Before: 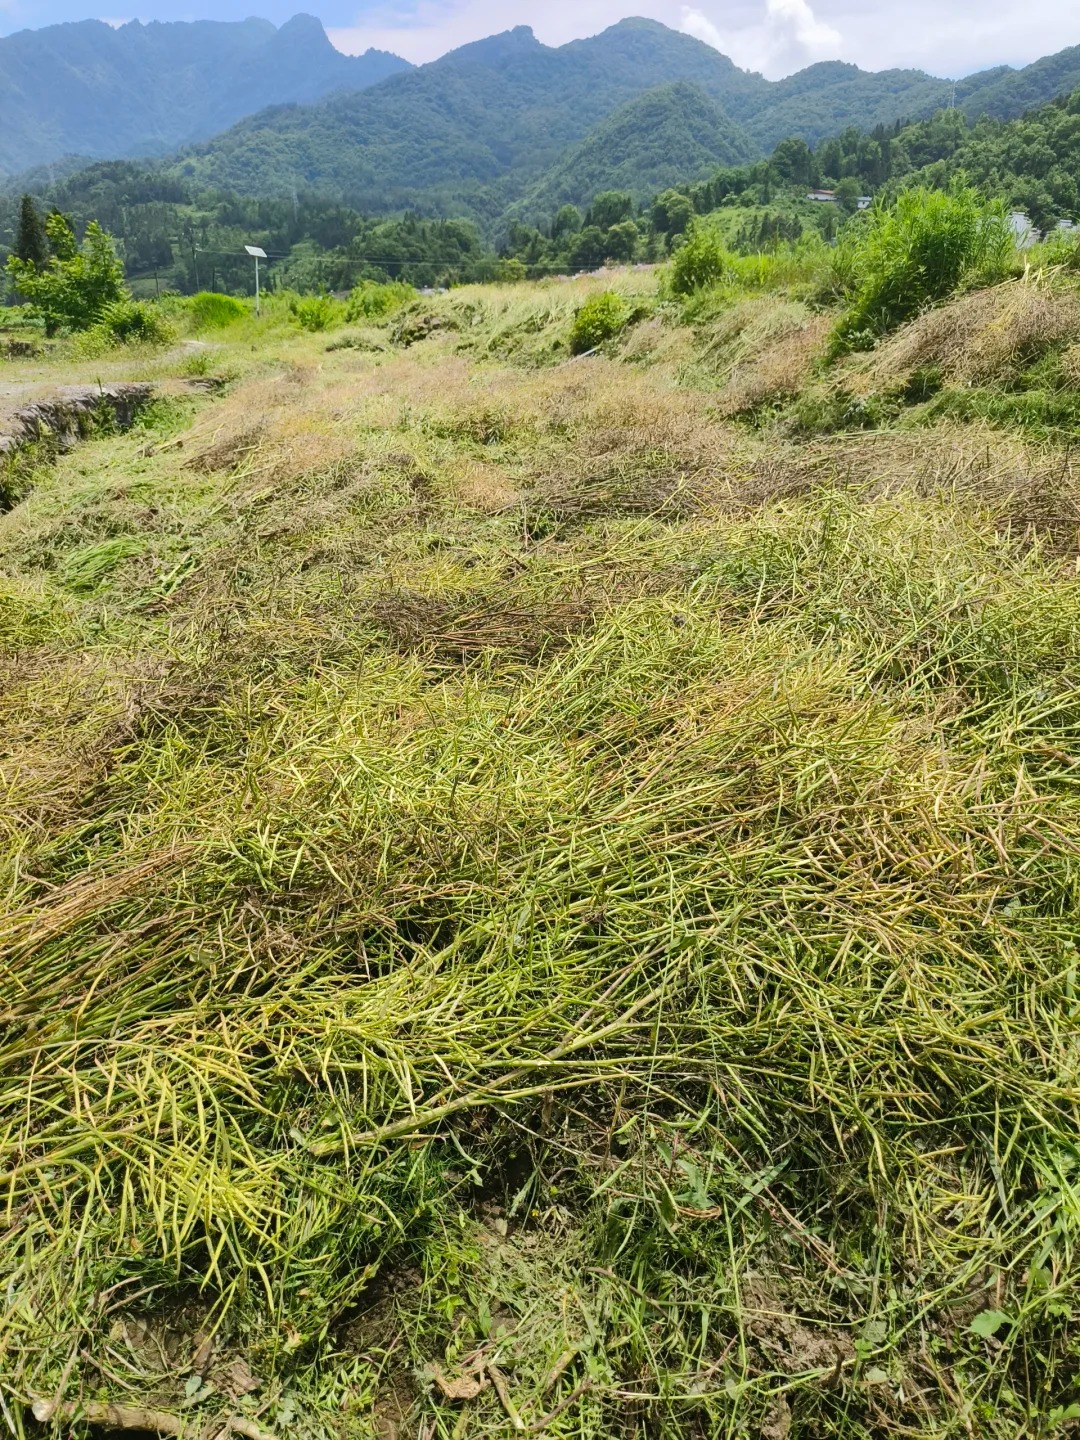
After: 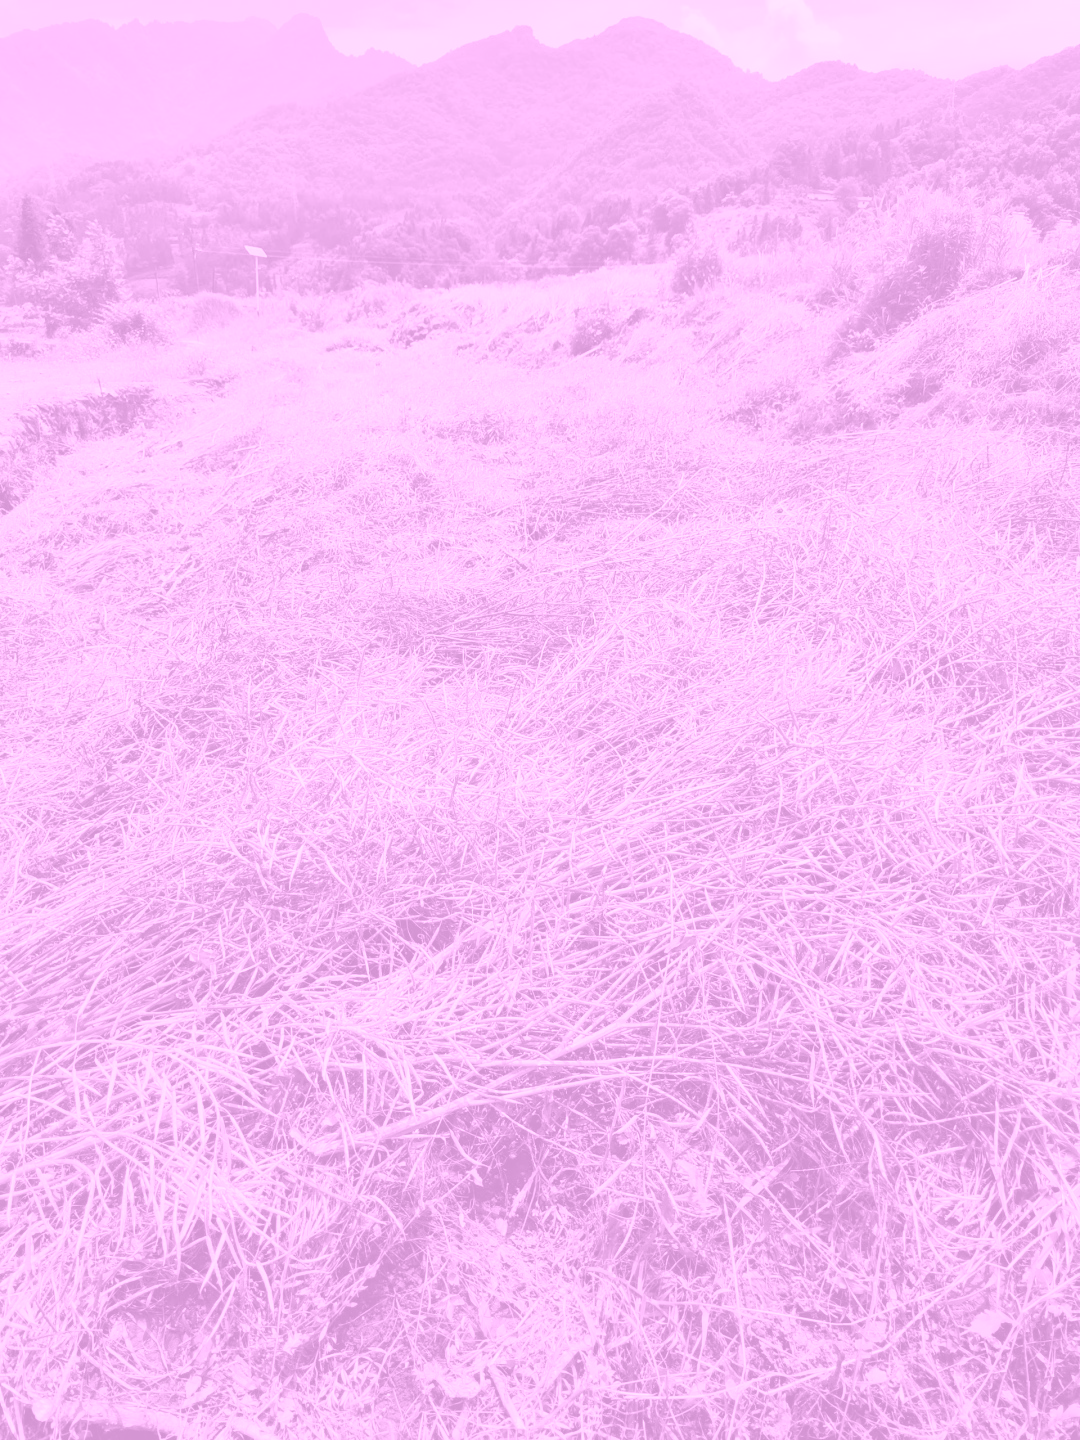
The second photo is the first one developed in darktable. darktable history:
colorize: hue 331.2°, saturation 75%, source mix 30.28%, lightness 70.52%, version 1
shadows and highlights: radius 108.52, shadows 23.73, highlights -59.32, low approximation 0.01, soften with gaussian
